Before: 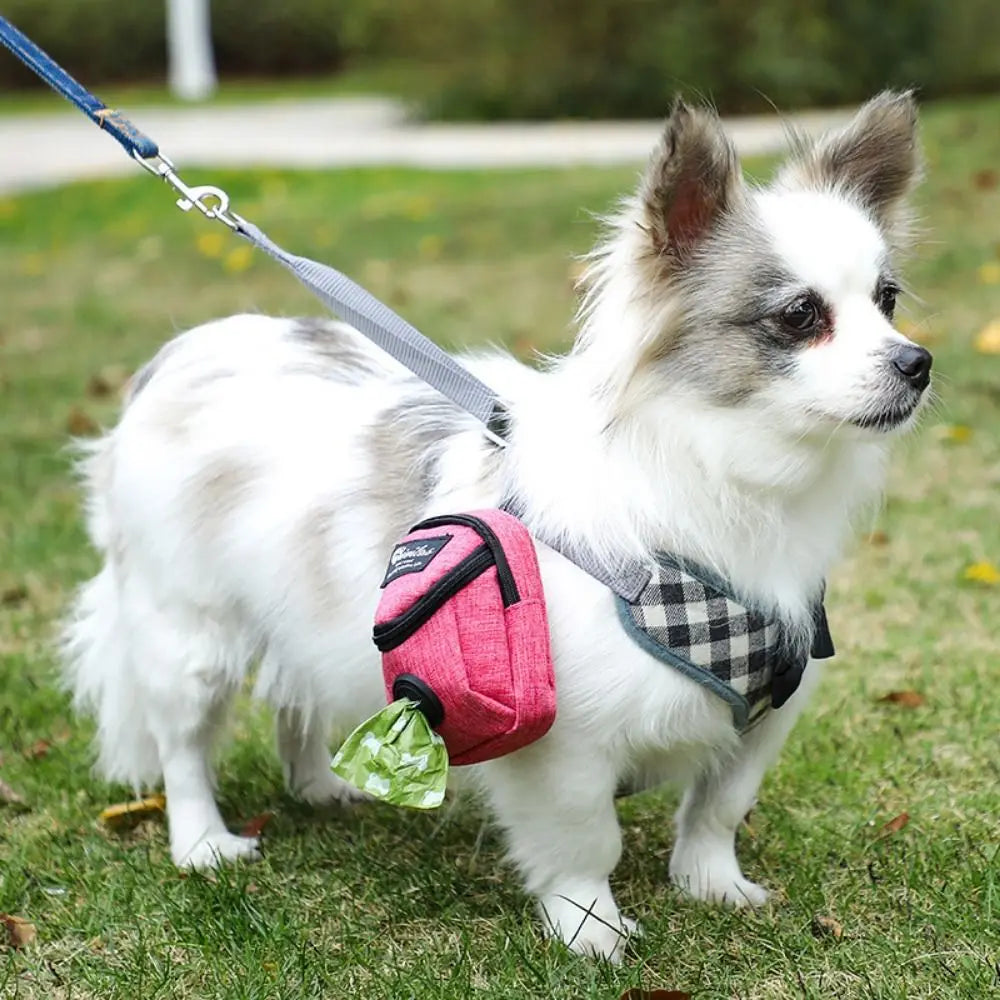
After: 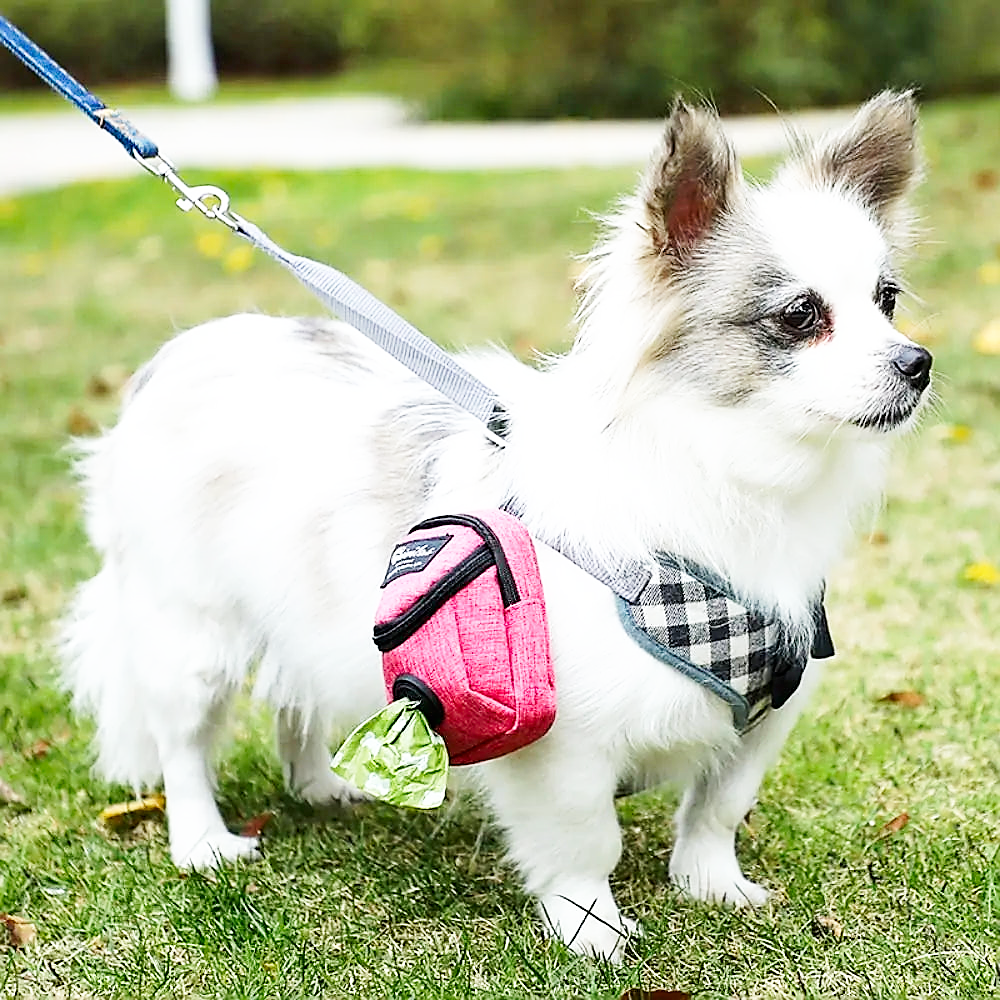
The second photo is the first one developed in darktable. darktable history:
base curve: curves: ch0 [(0, 0) (0.005, 0.002) (0.15, 0.3) (0.4, 0.7) (0.75, 0.95) (1, 1)], preserve colors none
sharpen: radius 1.4, amount 1.25, threshold 0.7
